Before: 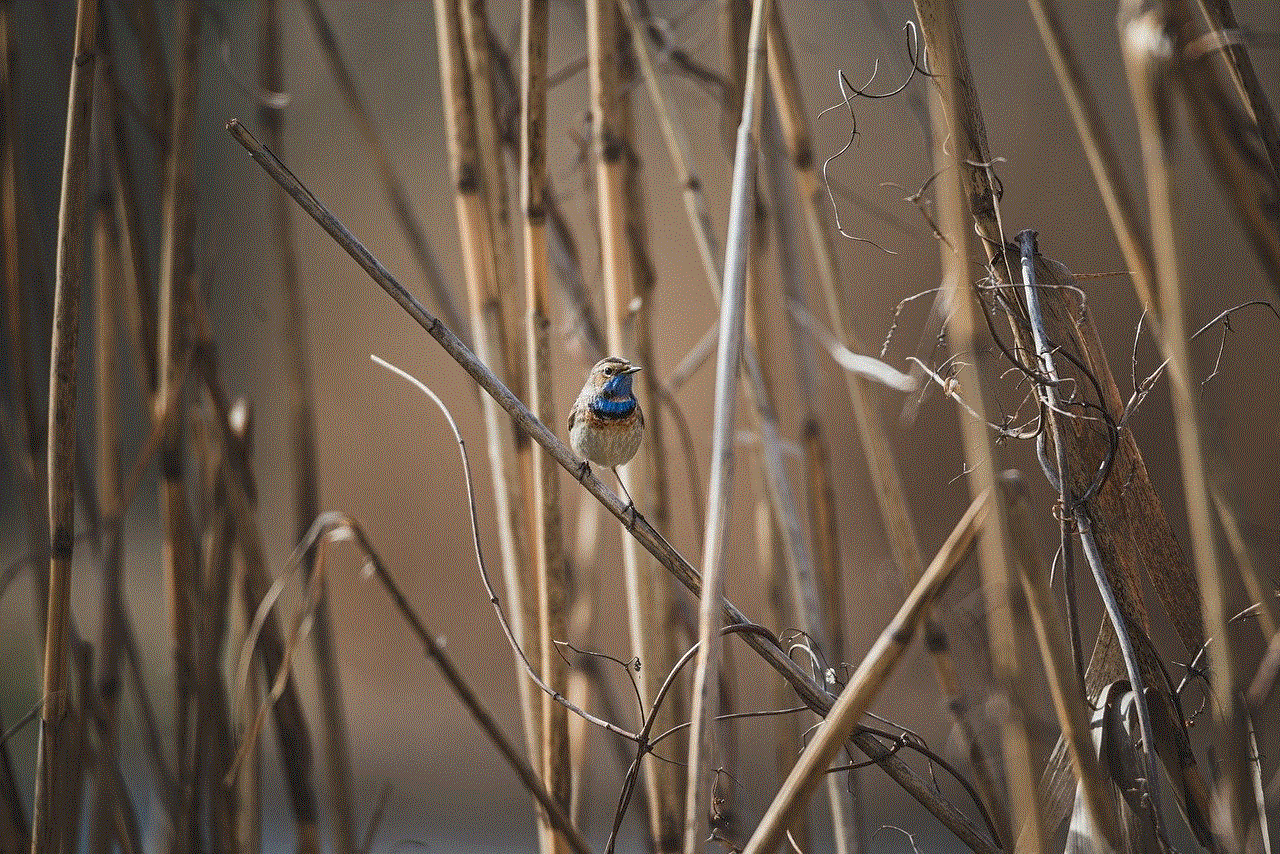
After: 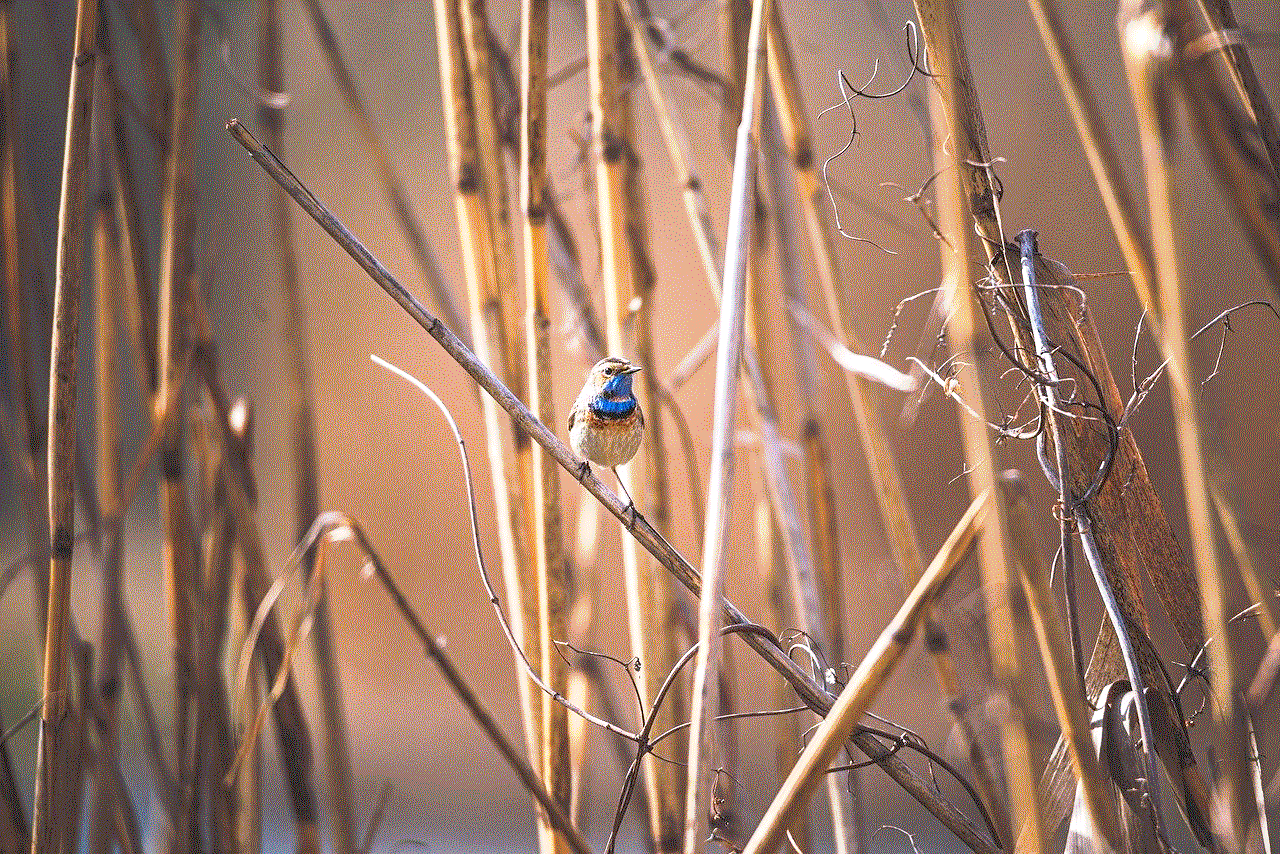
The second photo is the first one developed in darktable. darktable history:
exposure: black level correction 0, exposure 1.1 EV, compensate exposure bias true, compensate highlight preservation false
white balance: red 1.05, blue 1.072
color balance rgb: perceptual saturation grading › global saturation 20%, global vibrance 20%
